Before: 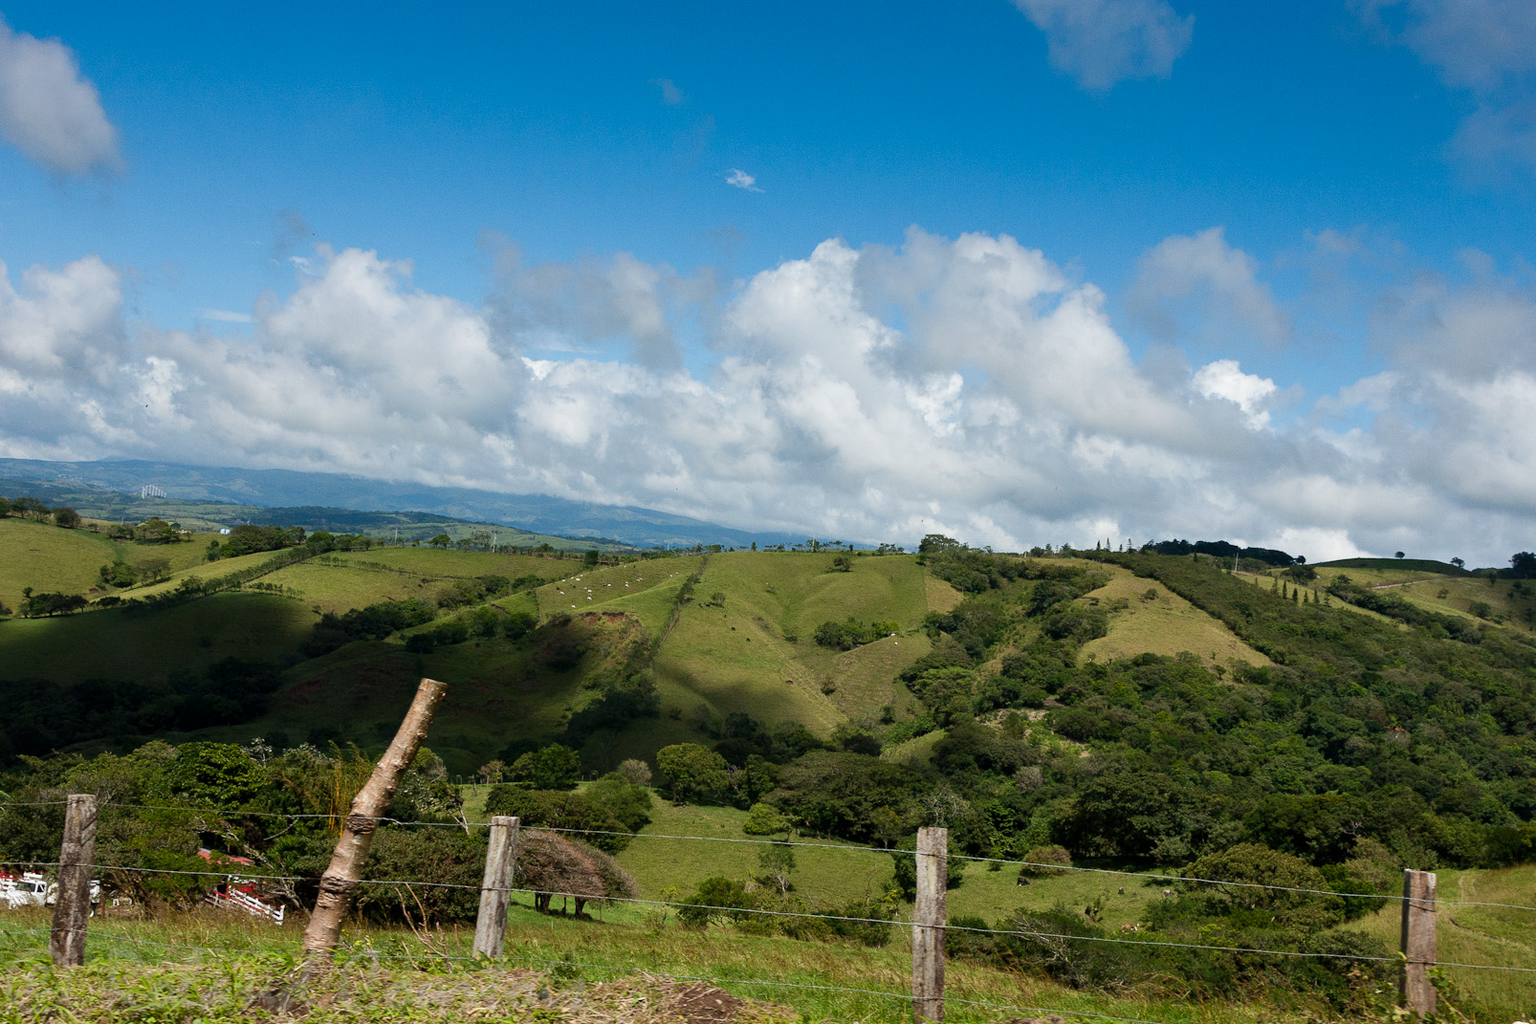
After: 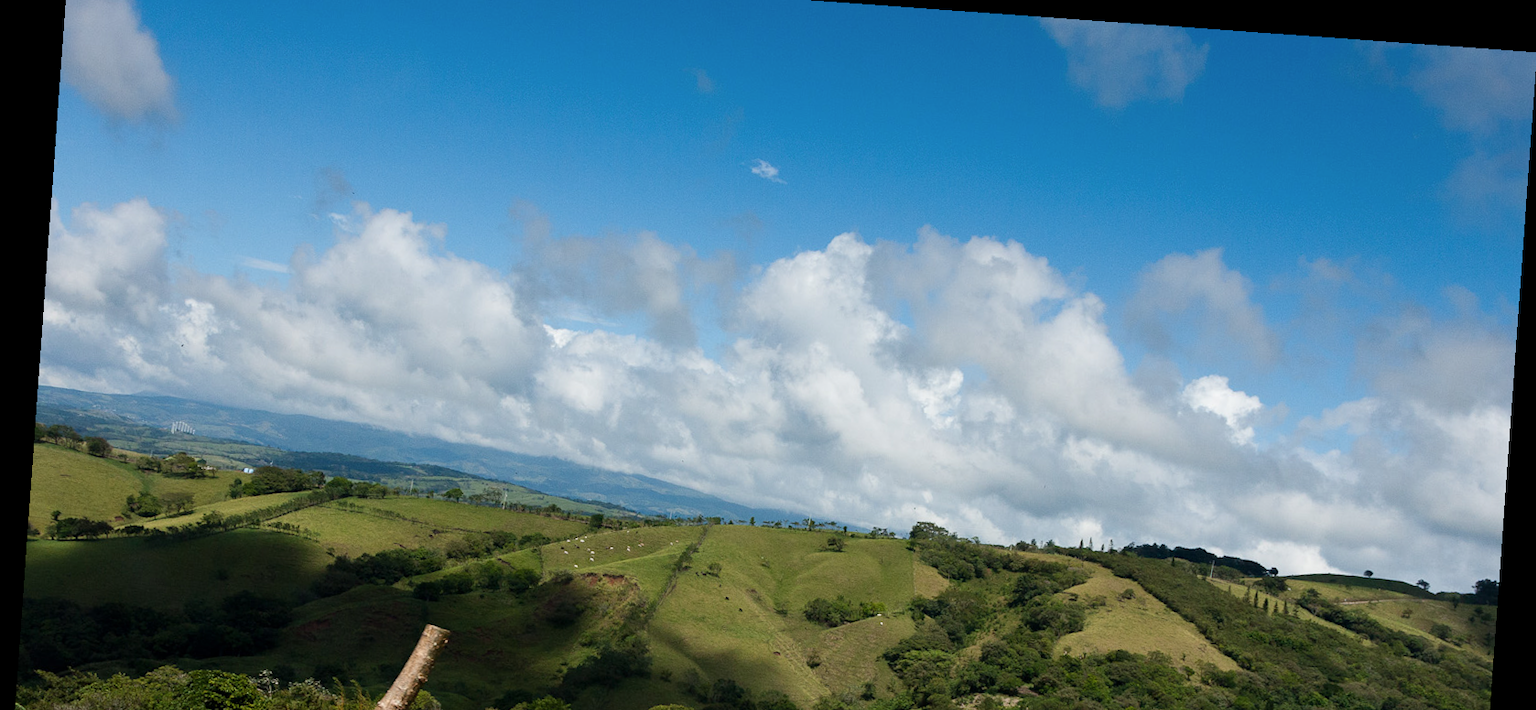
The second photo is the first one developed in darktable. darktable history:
color balance rgb: linear chroma grading › shadows -3%, linear chroma grading › highlights -4%
rotate and perspective: rotation 4.1°, automatic cropping off
crop and rotate: top 4.848%, bottom 29.503%
